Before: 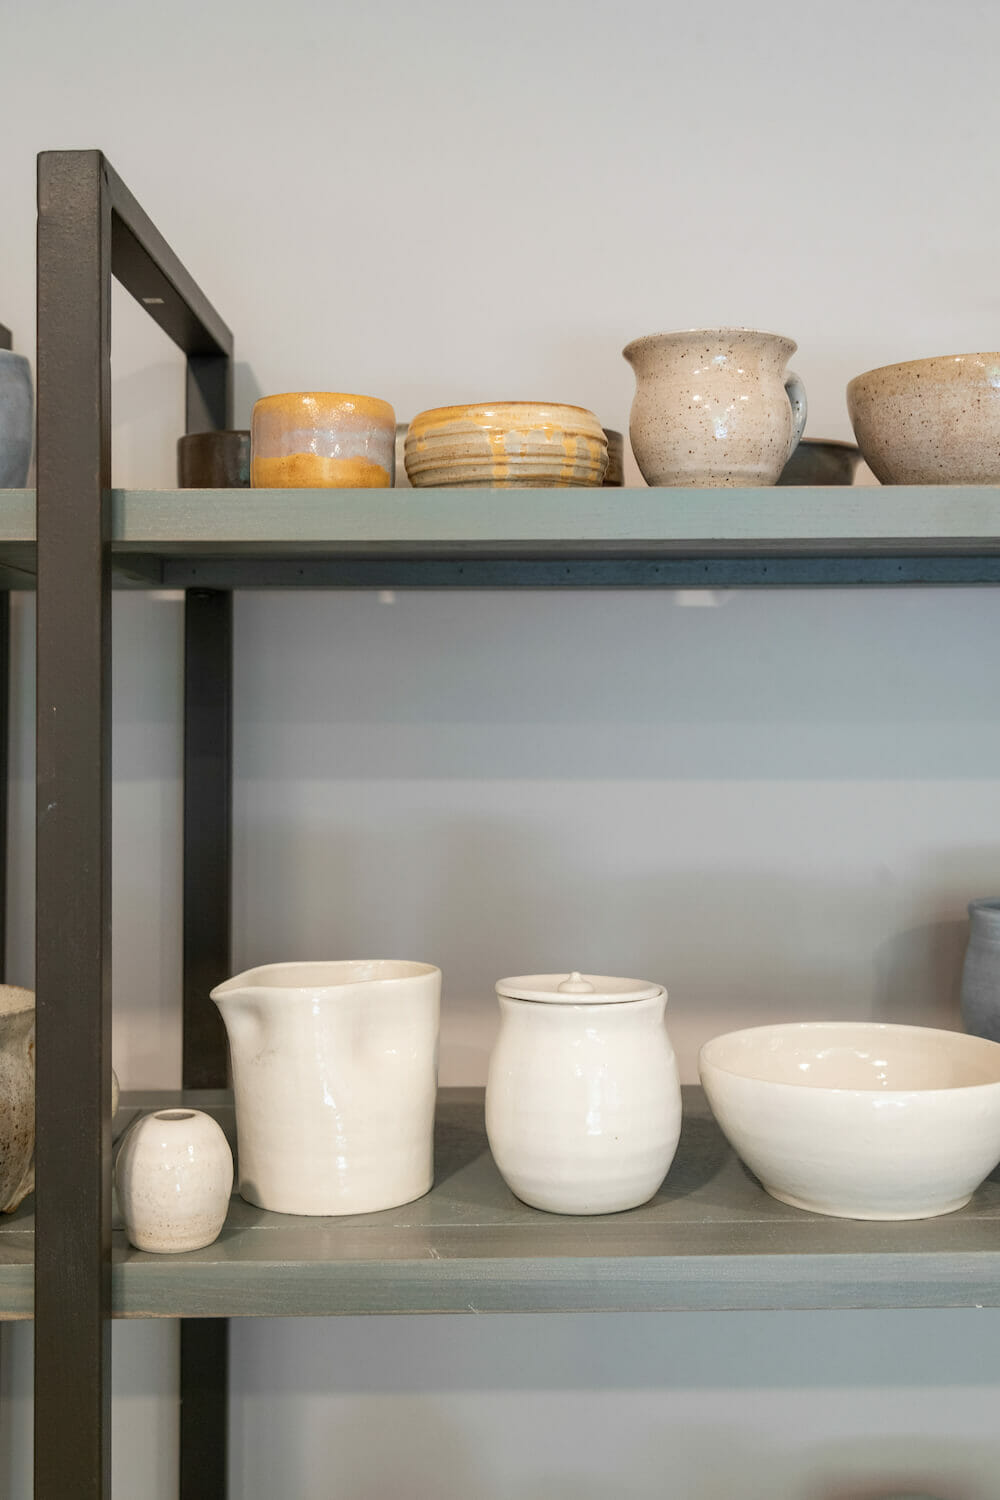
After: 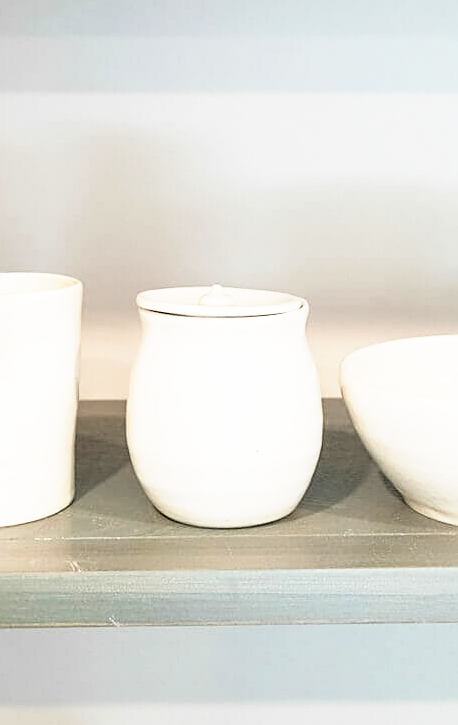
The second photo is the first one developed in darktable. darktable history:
crop: left 35.976%, top 45.819%, right 18.162%, bottom 5.807%
sharpen: on, module defaults
base curve: curves: ch0 [(0, 0) (0.495, 0.917) (1, 1)], preserve colors none
